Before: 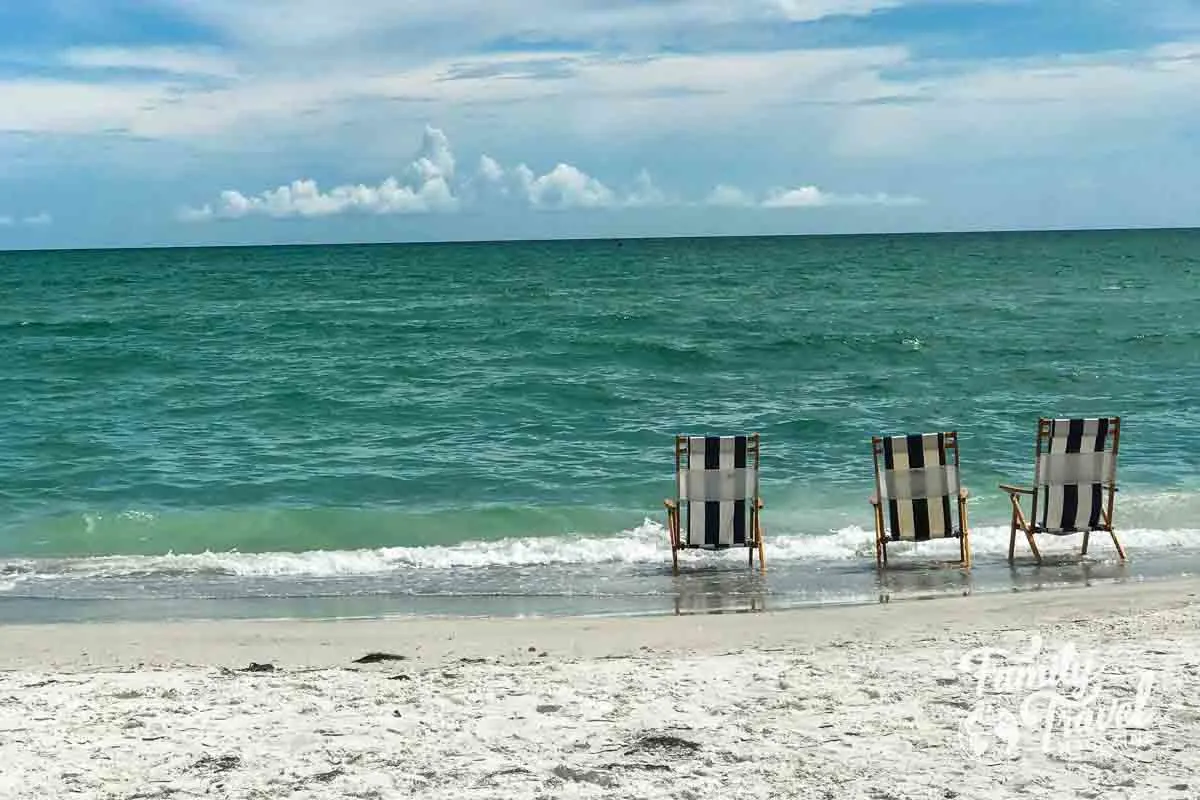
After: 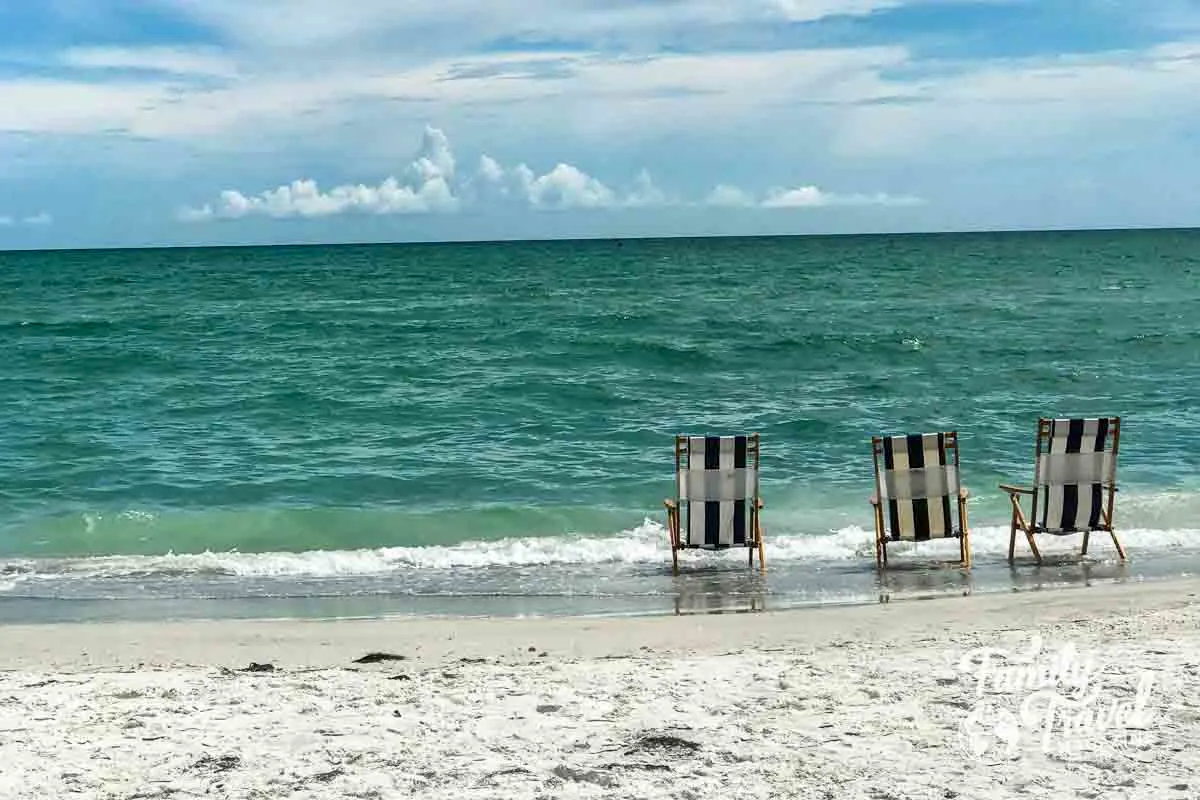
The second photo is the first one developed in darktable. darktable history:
contrast brightness saturation: contrast 0.103, brightness 0.015, saturation 0.019
local contrast: highlights 62%, shadows 107%, detail 107%, midtone range 0.536
